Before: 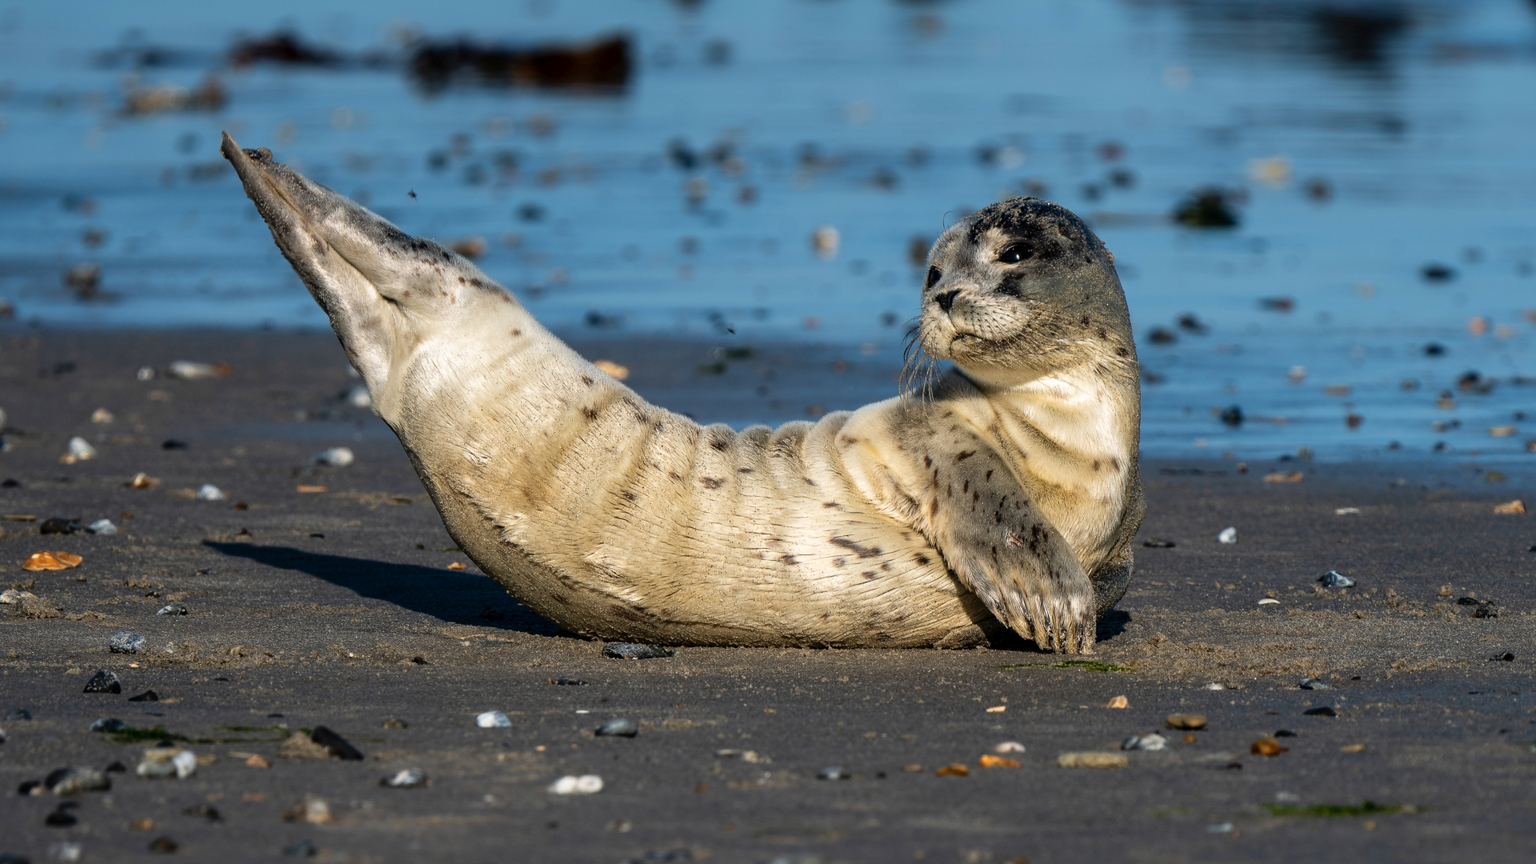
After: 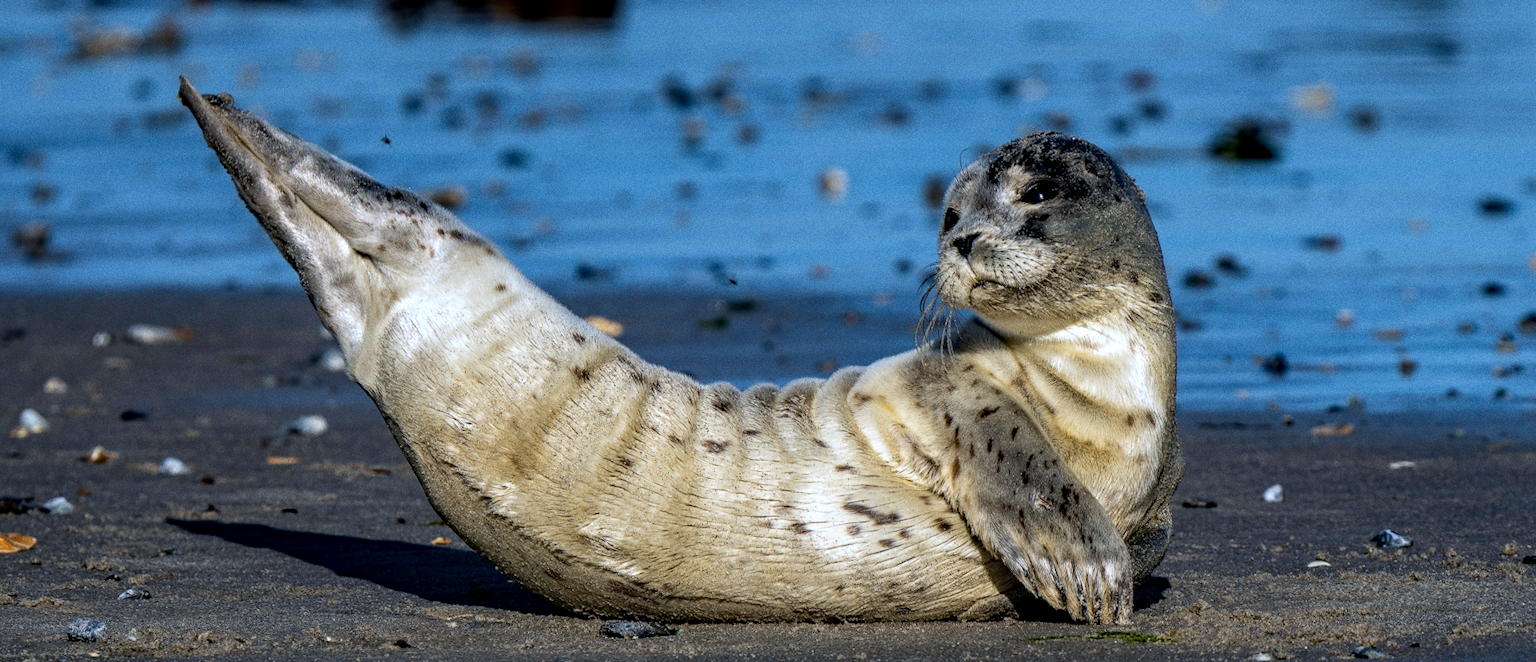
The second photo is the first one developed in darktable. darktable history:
rotate and perspective: rotation -1°, crop left 0.011, crop right 0.989, crop top 0.025, crop bottom 0.975
tone equalizer: on, module defaults
crop: left 2.737%, top 7.287%, right 3.421%, bottom 20.179%
exposure: exposure -0.072 EV, compensate highlight preservation false
haze removal: compatibility mode true, adaptive false
grain: coarseness 0.09 ISO
local contrast: on, module defaults
white balance: red 0.931, blue 1.11
